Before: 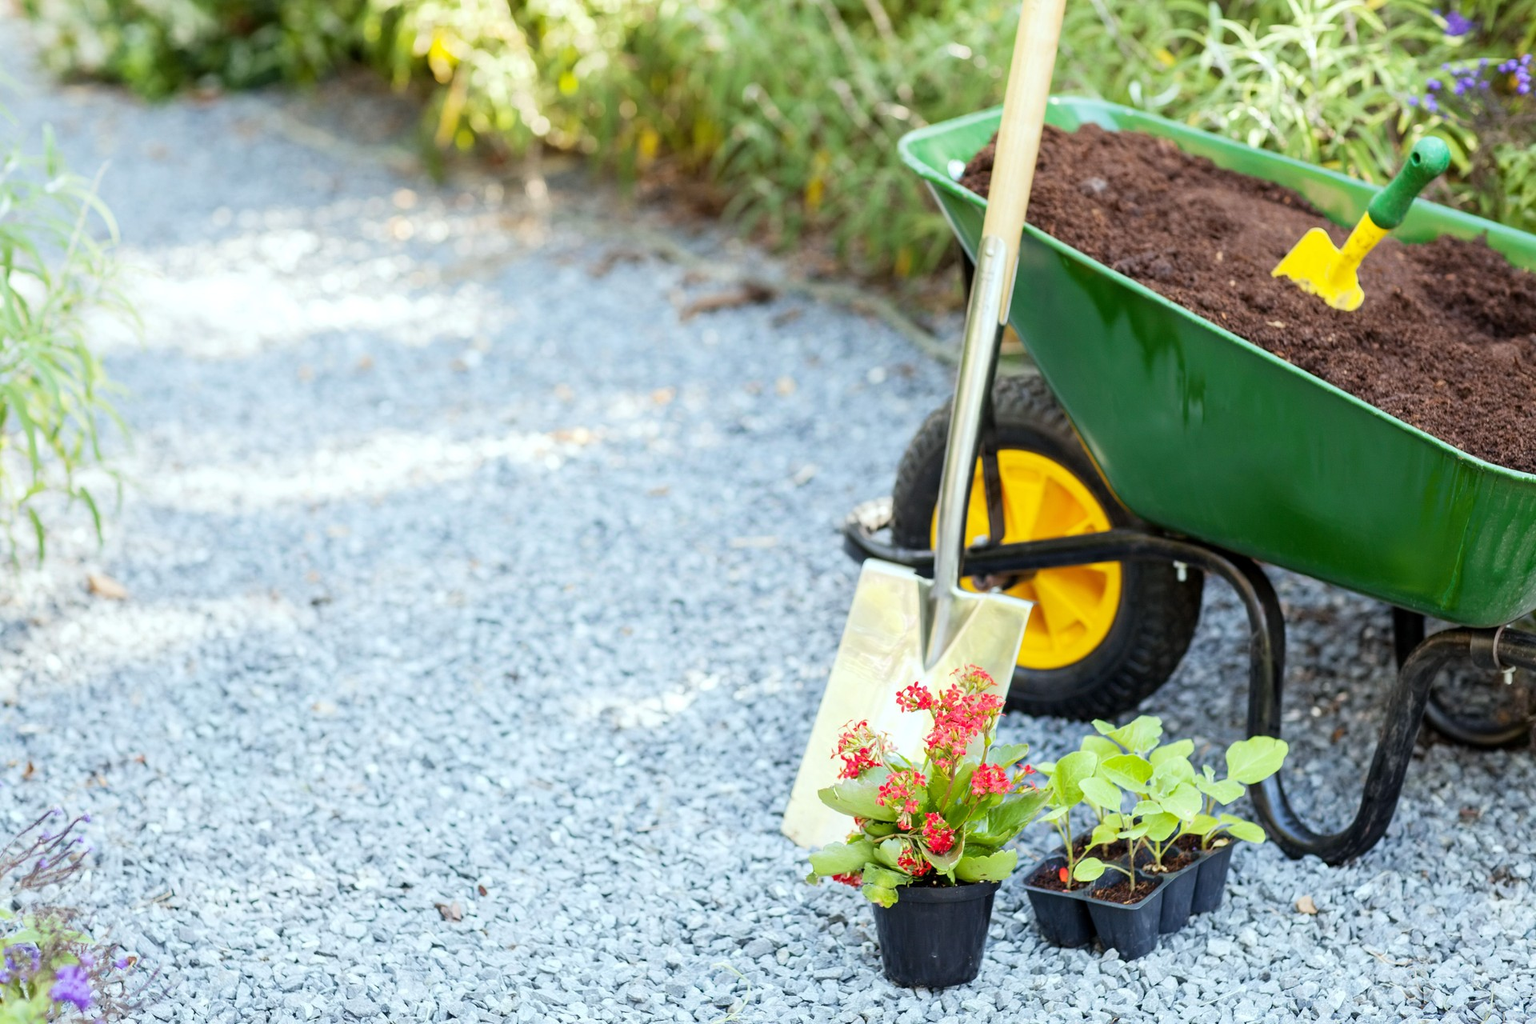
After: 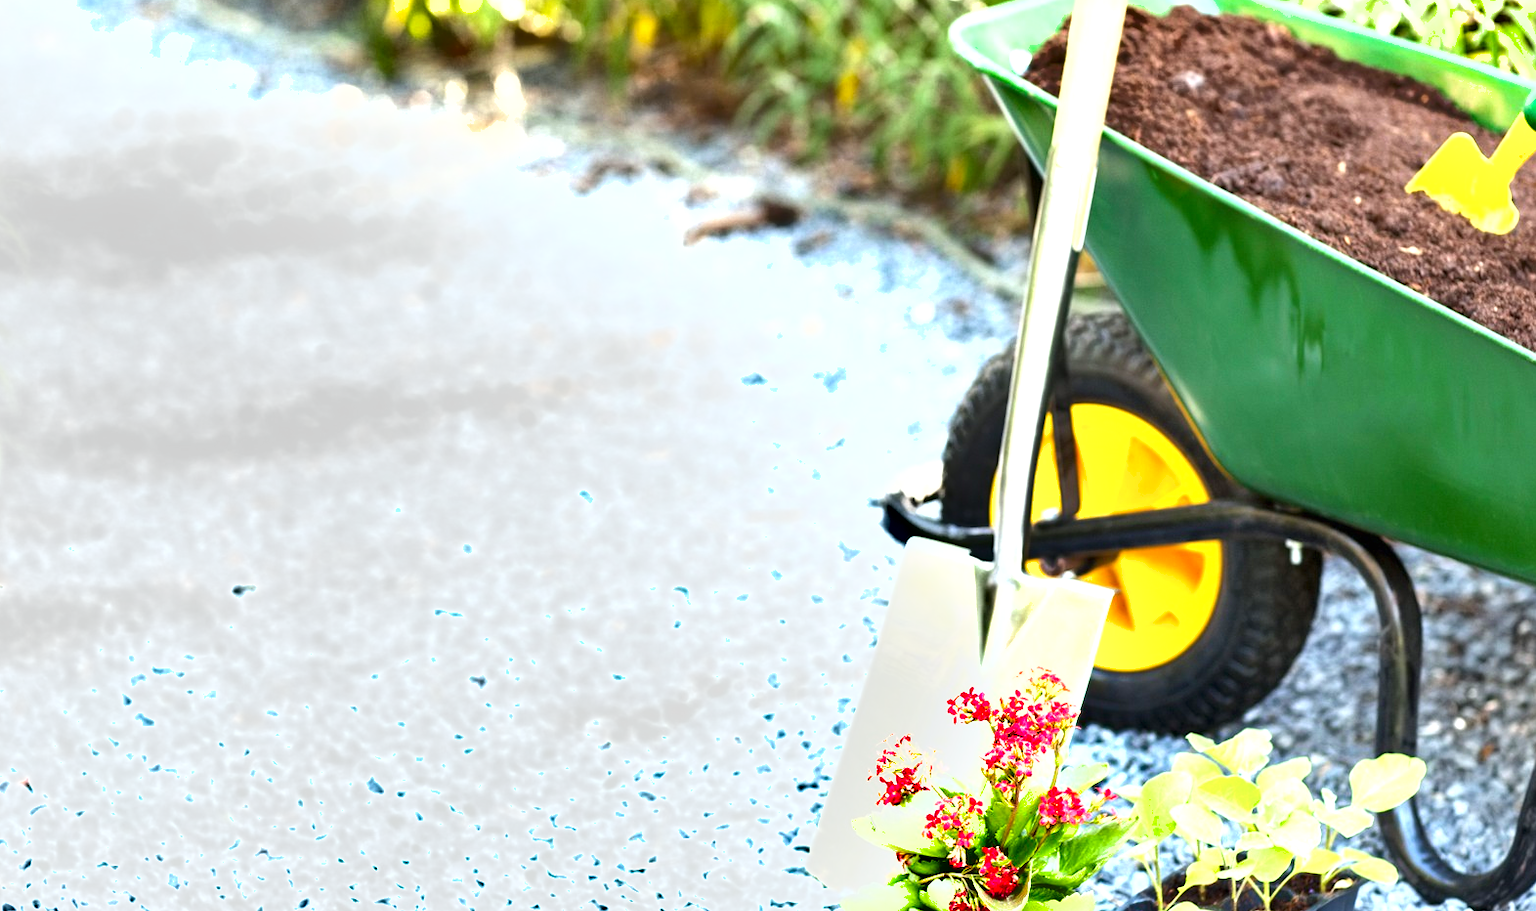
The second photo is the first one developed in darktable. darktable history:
exposure: black level correction 0, exposure 1.197 EV, compensate highlight preservation false
crop: left 7.887%, top 11.674%, right 10.202%, bottom 15.407%
shadows and highlights: soften with gaussian
